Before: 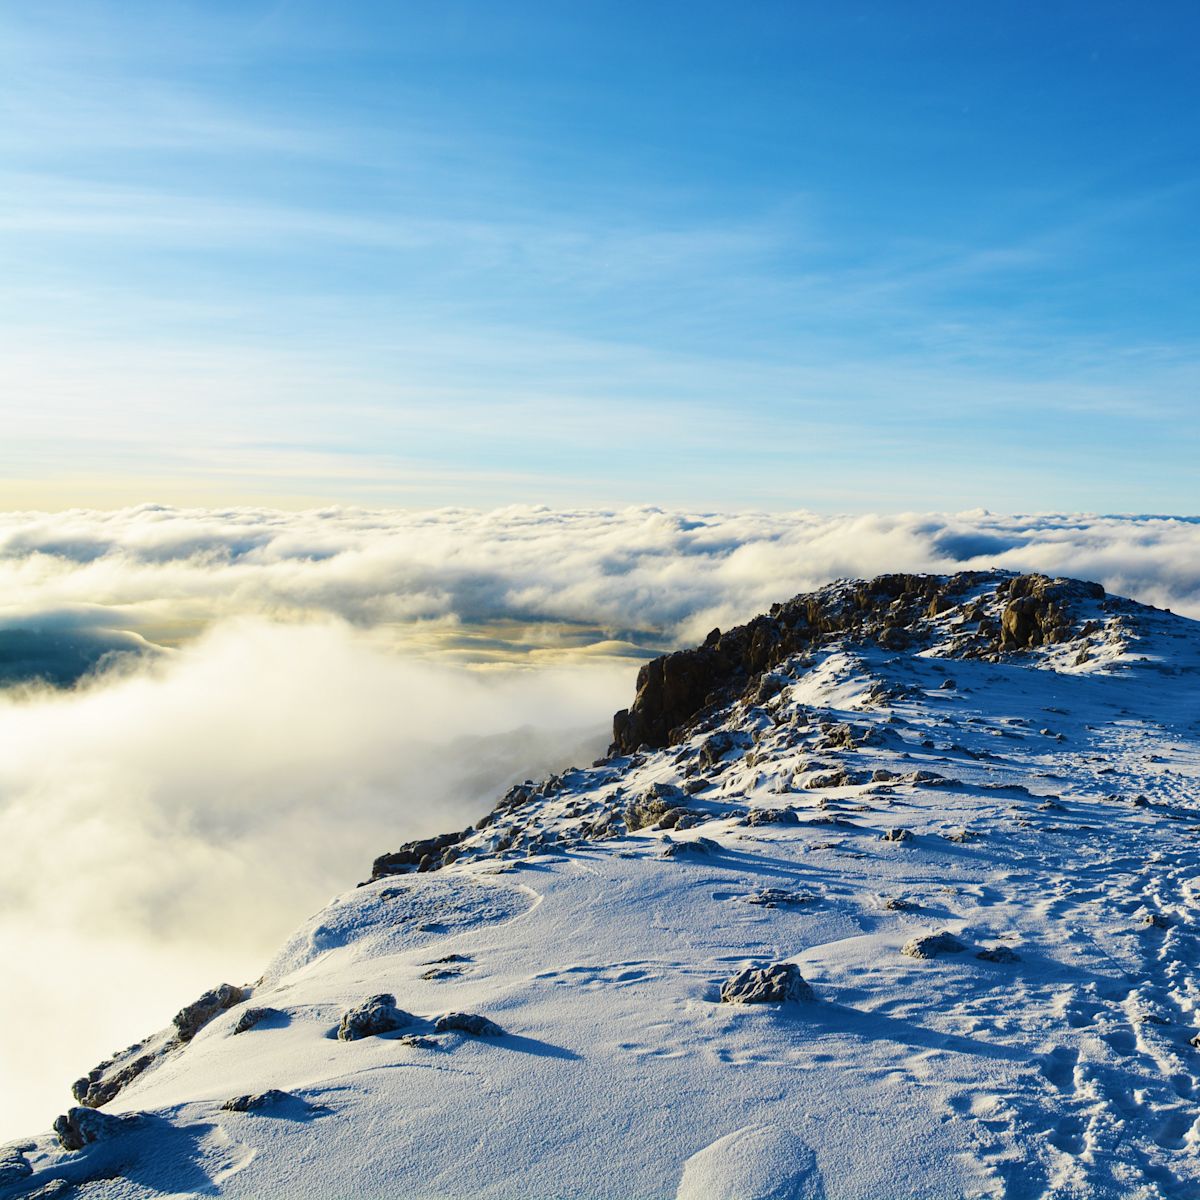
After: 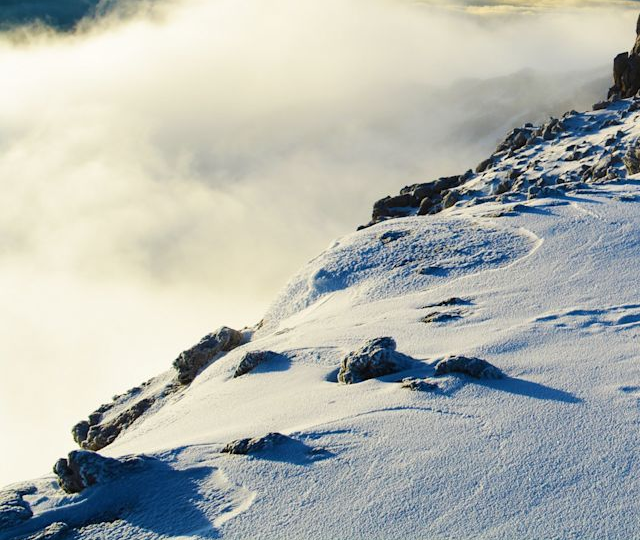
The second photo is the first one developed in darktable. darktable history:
crop and rotate: top 54.774%, right 46.653%, bottom 0.208%
